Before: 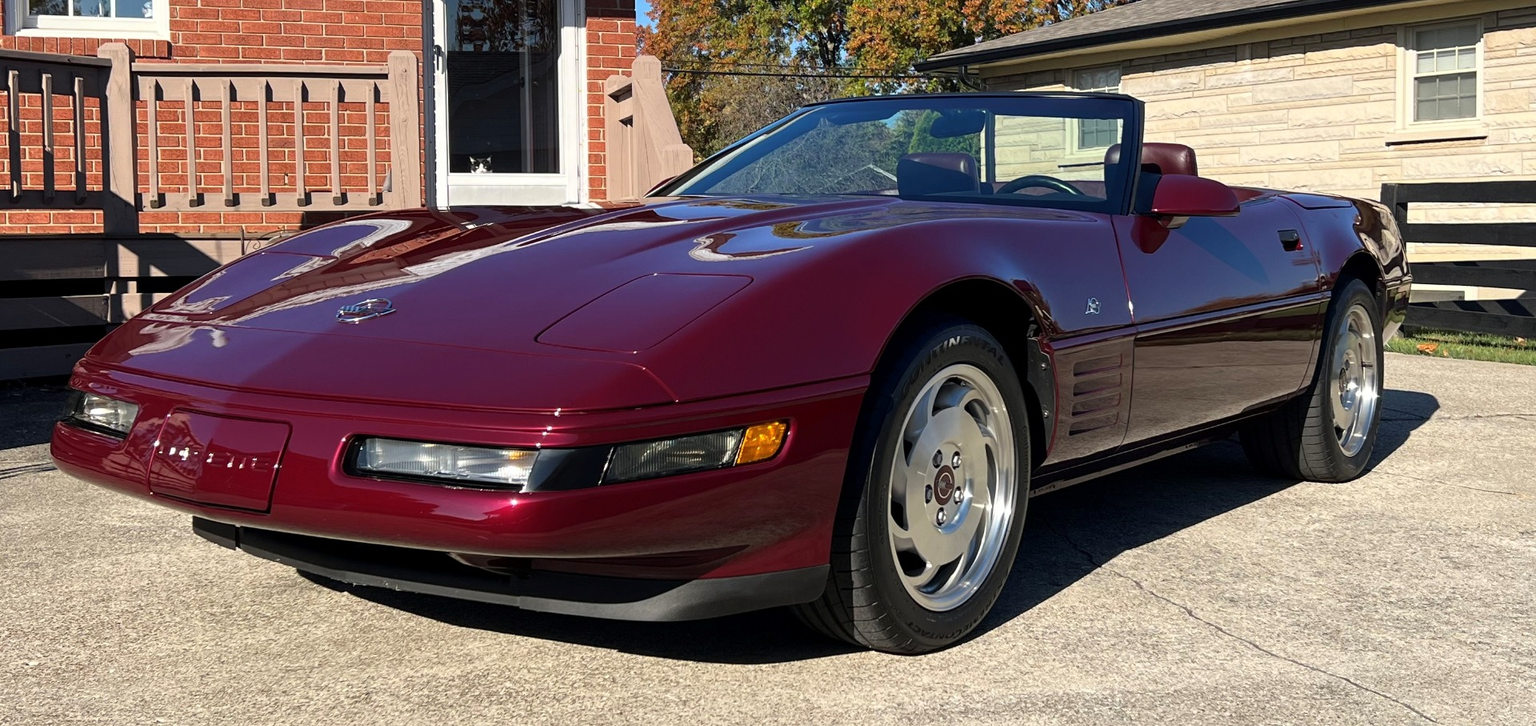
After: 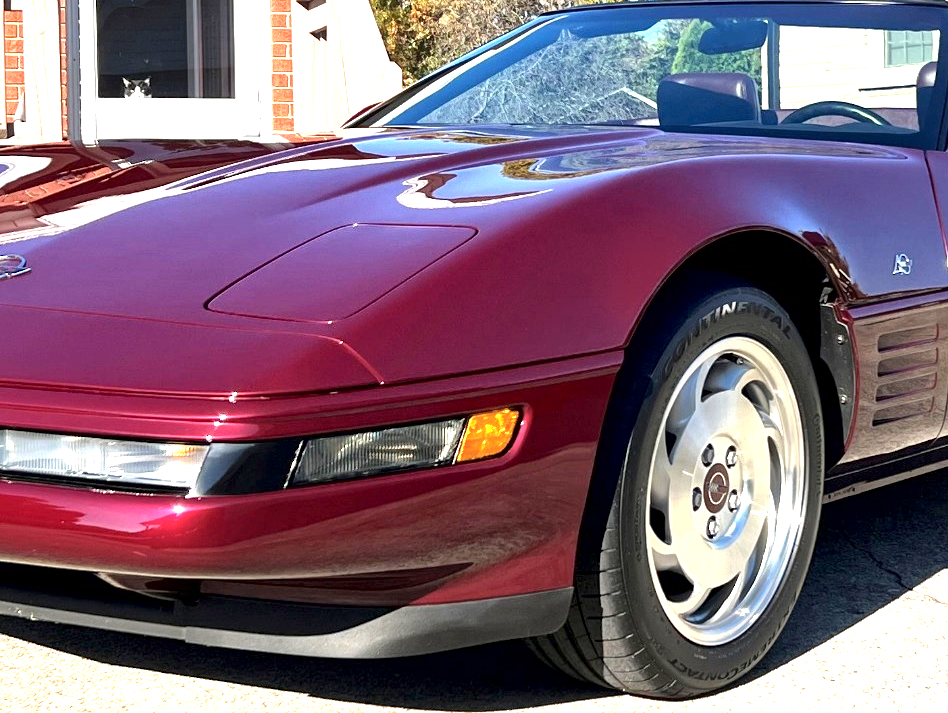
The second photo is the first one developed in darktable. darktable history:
crop and rotate: angle 0.017°, left 24.198%, top 13.042%, right 26.391%, bottom 8.217%
exposure: black level correction 0, exposure 1.582 EV, compensate highlight preservation false
local contrast: mode bilateral grid, contrast 21, coarseness 49, detail 172%, midtone range 0.2
